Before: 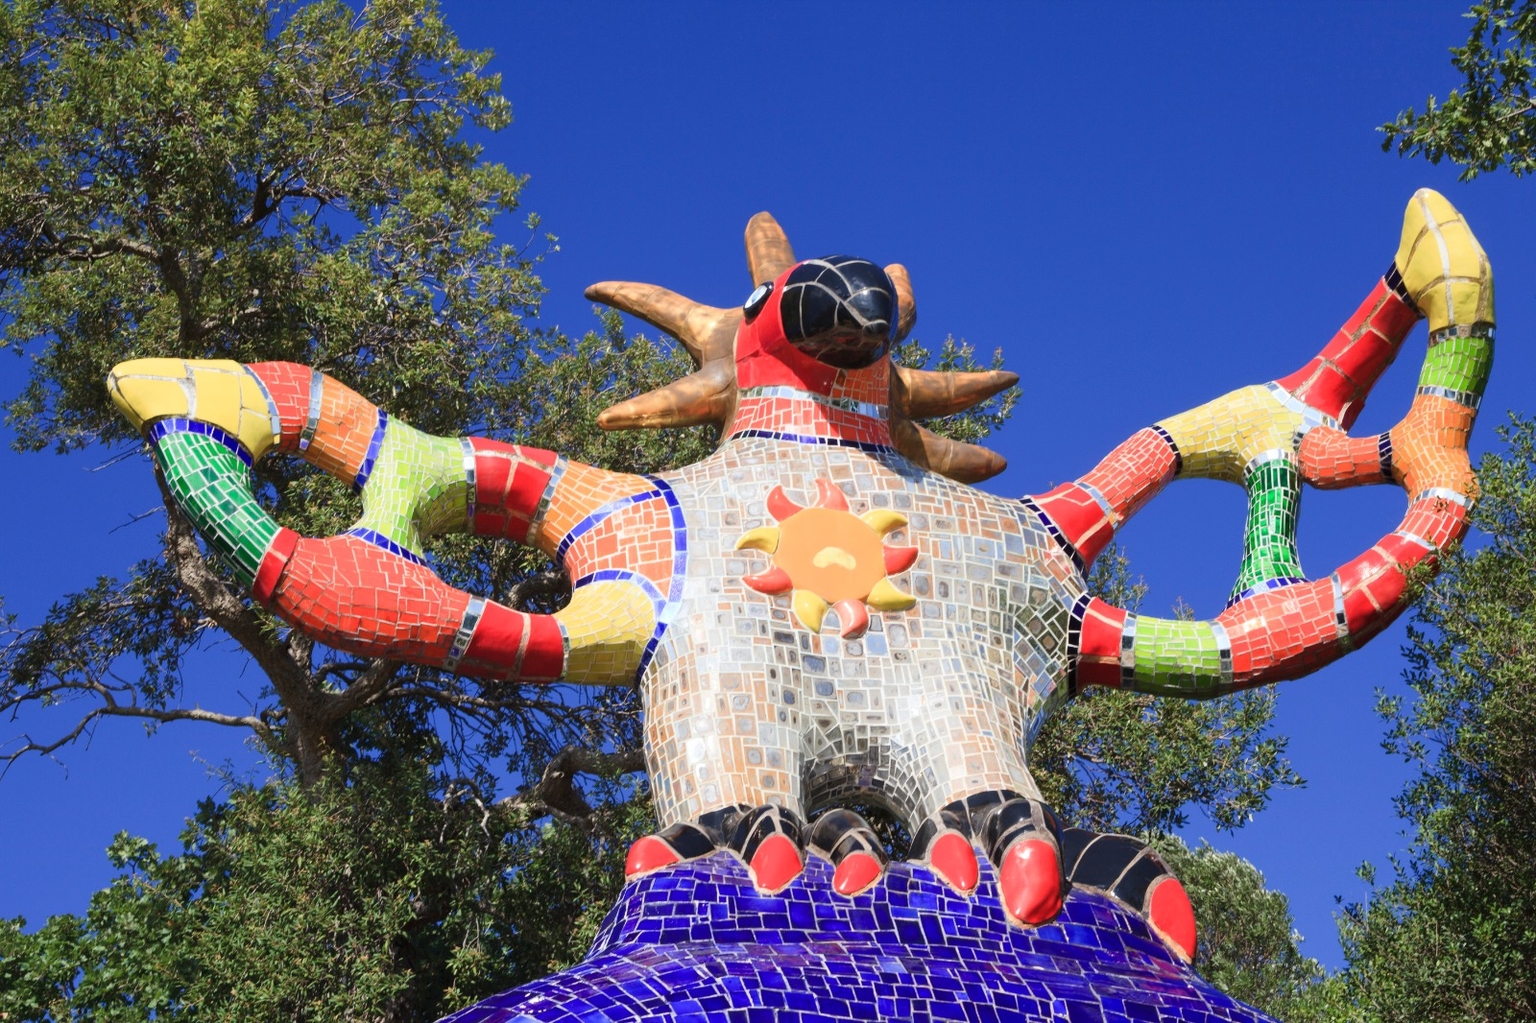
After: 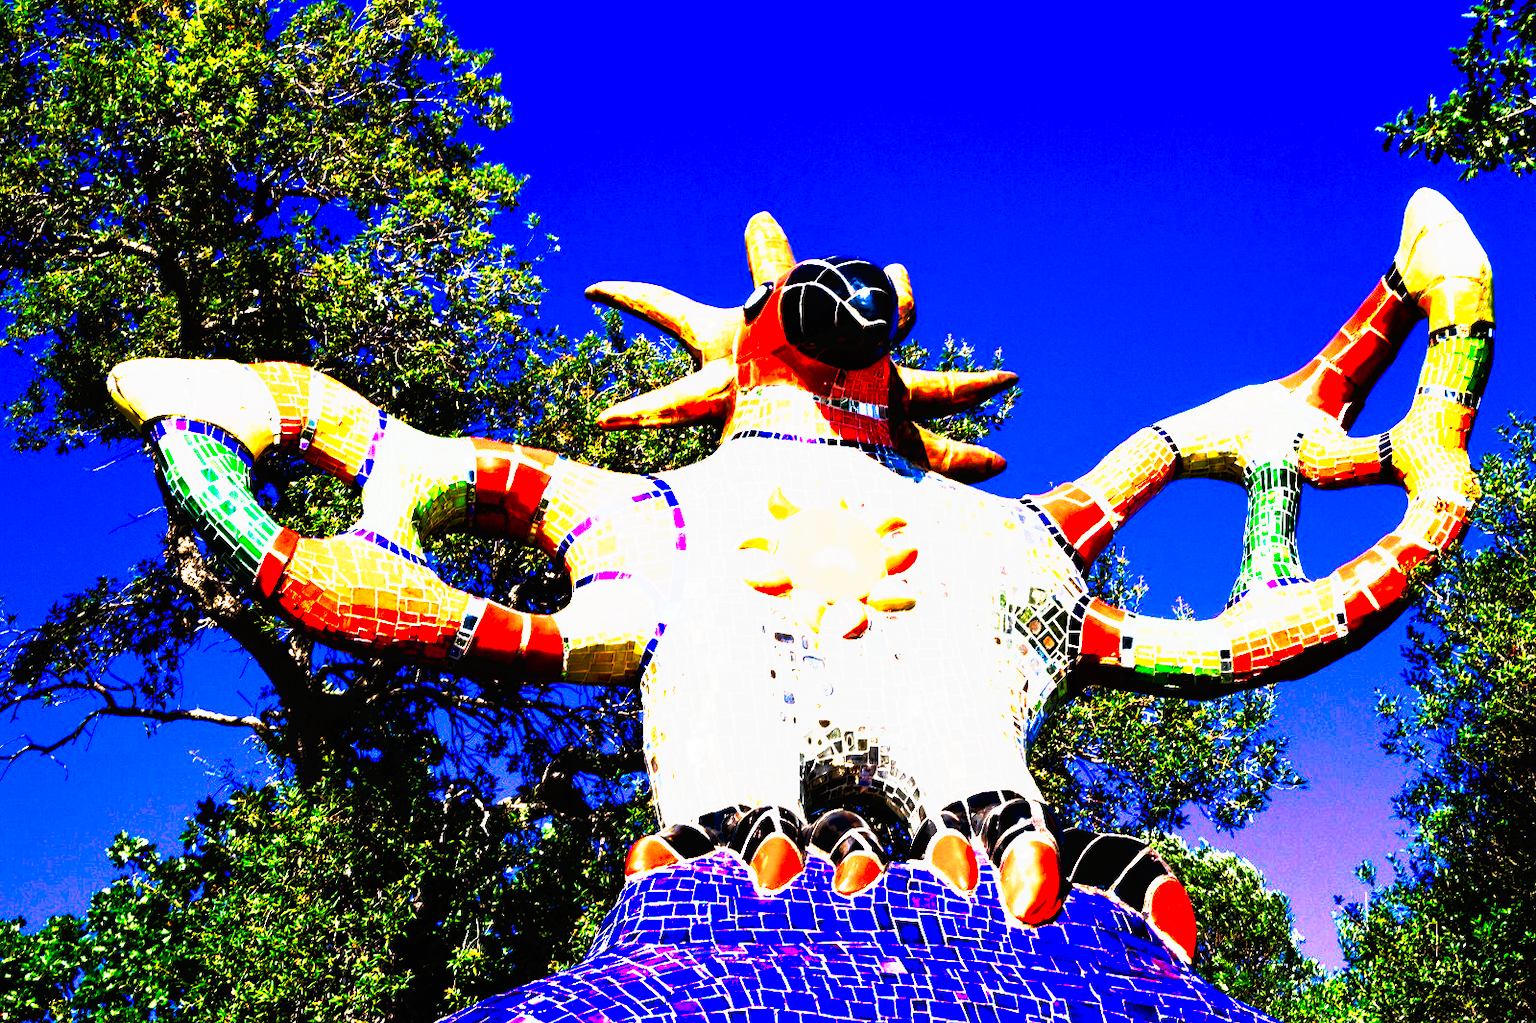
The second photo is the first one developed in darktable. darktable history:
tone curve: curves: ch0 [(0, 0) (0.003, 0.001) (0.011, 0.003) (0.025, 0.003) (0.044, 0.003) (0.069, 0.003) (0.1, 0.006) (0.136, 0.007) (0.177, 0.009) (0.224, 0.007) (0.277, 0.026) (0.335, 0.126) (0.399, 0.254) (0.468, 0.493) (0.543, 0.892) (0.623, 0.984) (0.709, 0.979) (0.801, 0.979) (0.898, 0.982) (1, 1)], preserve colors none
shadows and highlights: shadows 37.27, highlights -28.18, soften with gaussian
levels: levels [0, 0.478, 1]
color zones: curves: ch0 [(0, 0.5) (0.143, 0.5) (0.286, 0.5) (0.429, 0.5) (0.571, 0.5) (0.714, 0.476) (0.857, 0.5) (1, 0.5)]; ch2 [(0, 0.5) (0.143, 0.5) (0.286, 0.5) (0.429, 0.5) (0.571, 0.5) (0.714, 0.487) (0.857, 0.5) (1, 0.5)]
